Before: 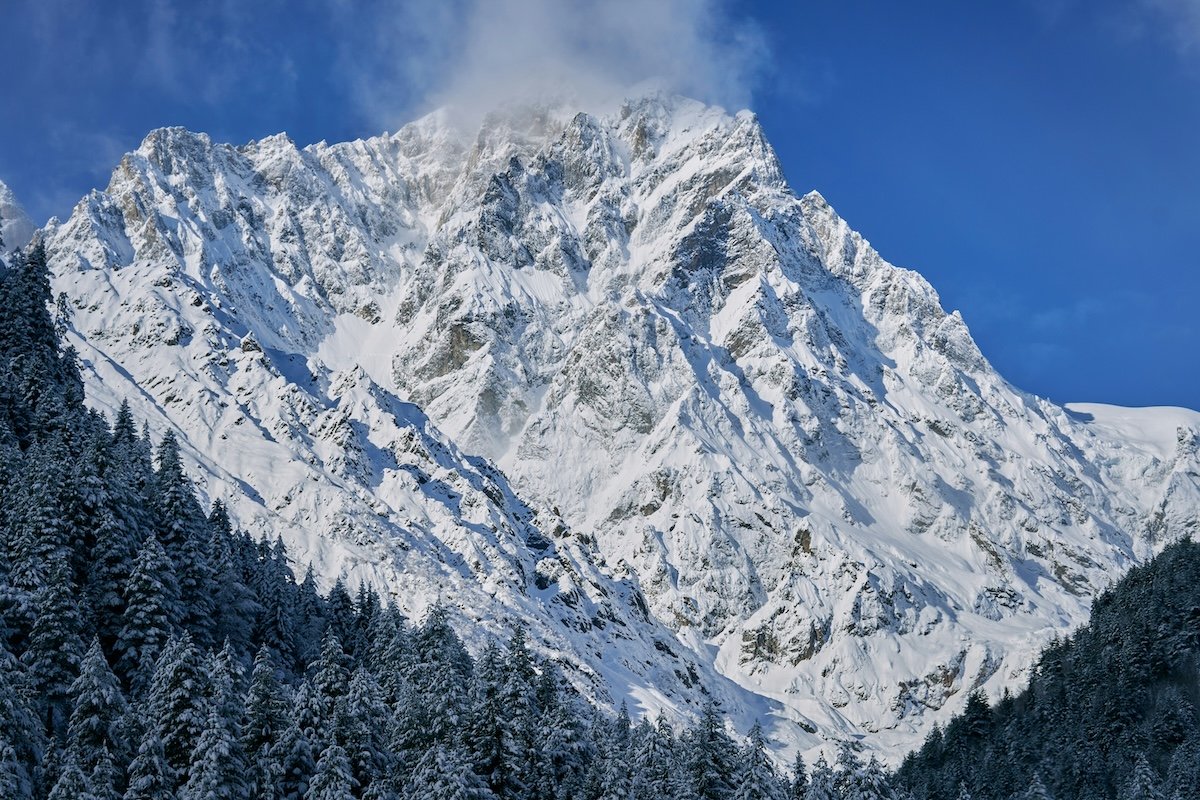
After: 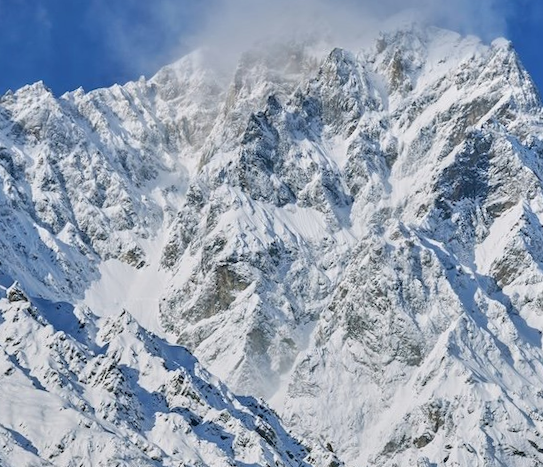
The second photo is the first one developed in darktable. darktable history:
rotate and perspective: rotation -2.56°, automatic cropping off
crop: left 20.248%, top 10.86%, right 35.675%, bottom 34.321%
